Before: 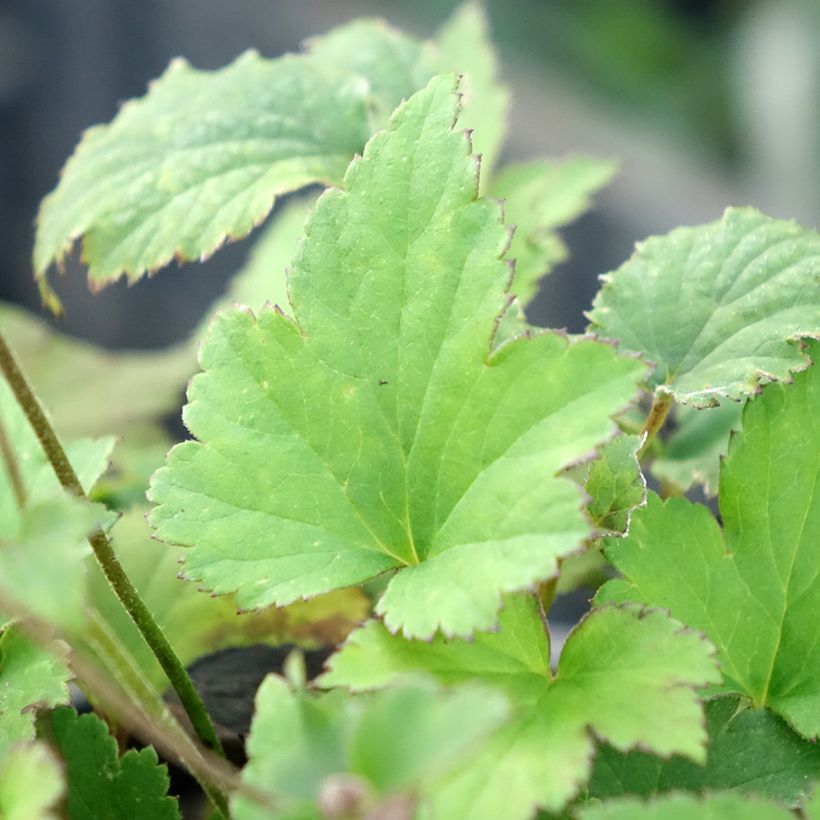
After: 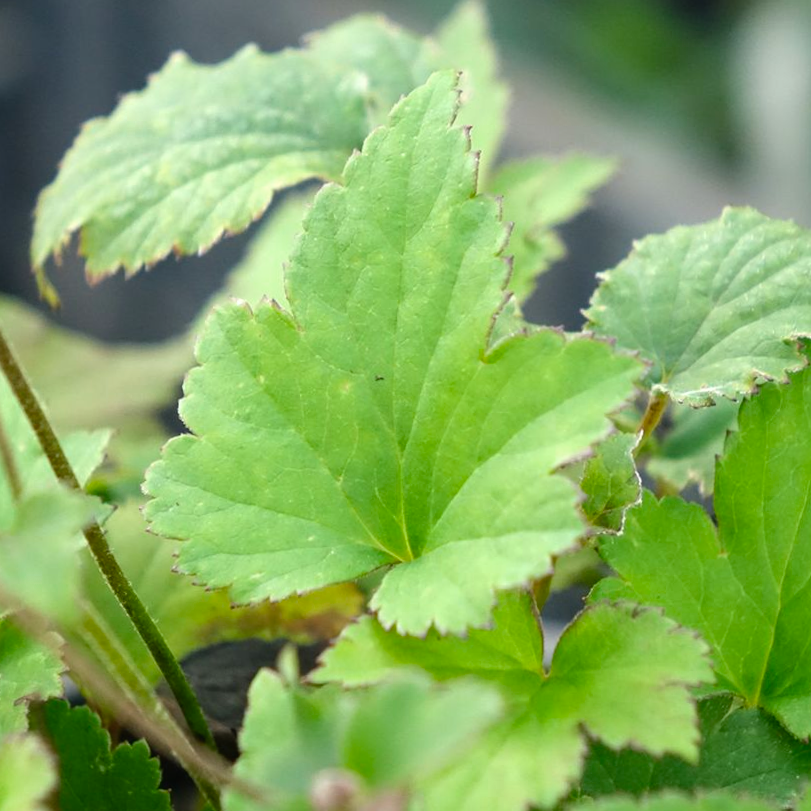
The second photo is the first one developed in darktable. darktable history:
crop and rotate: angle -0.616°
levels: levels [0, 0.51, 1]
color balance rgb: shadows lift › chroma 0.948%, shadows lift › hue 113.6°, global offset › luminance 0.256%, perceptual saturation grading › global saturation 11.071%, saturation formula JzAzBz (2021)
